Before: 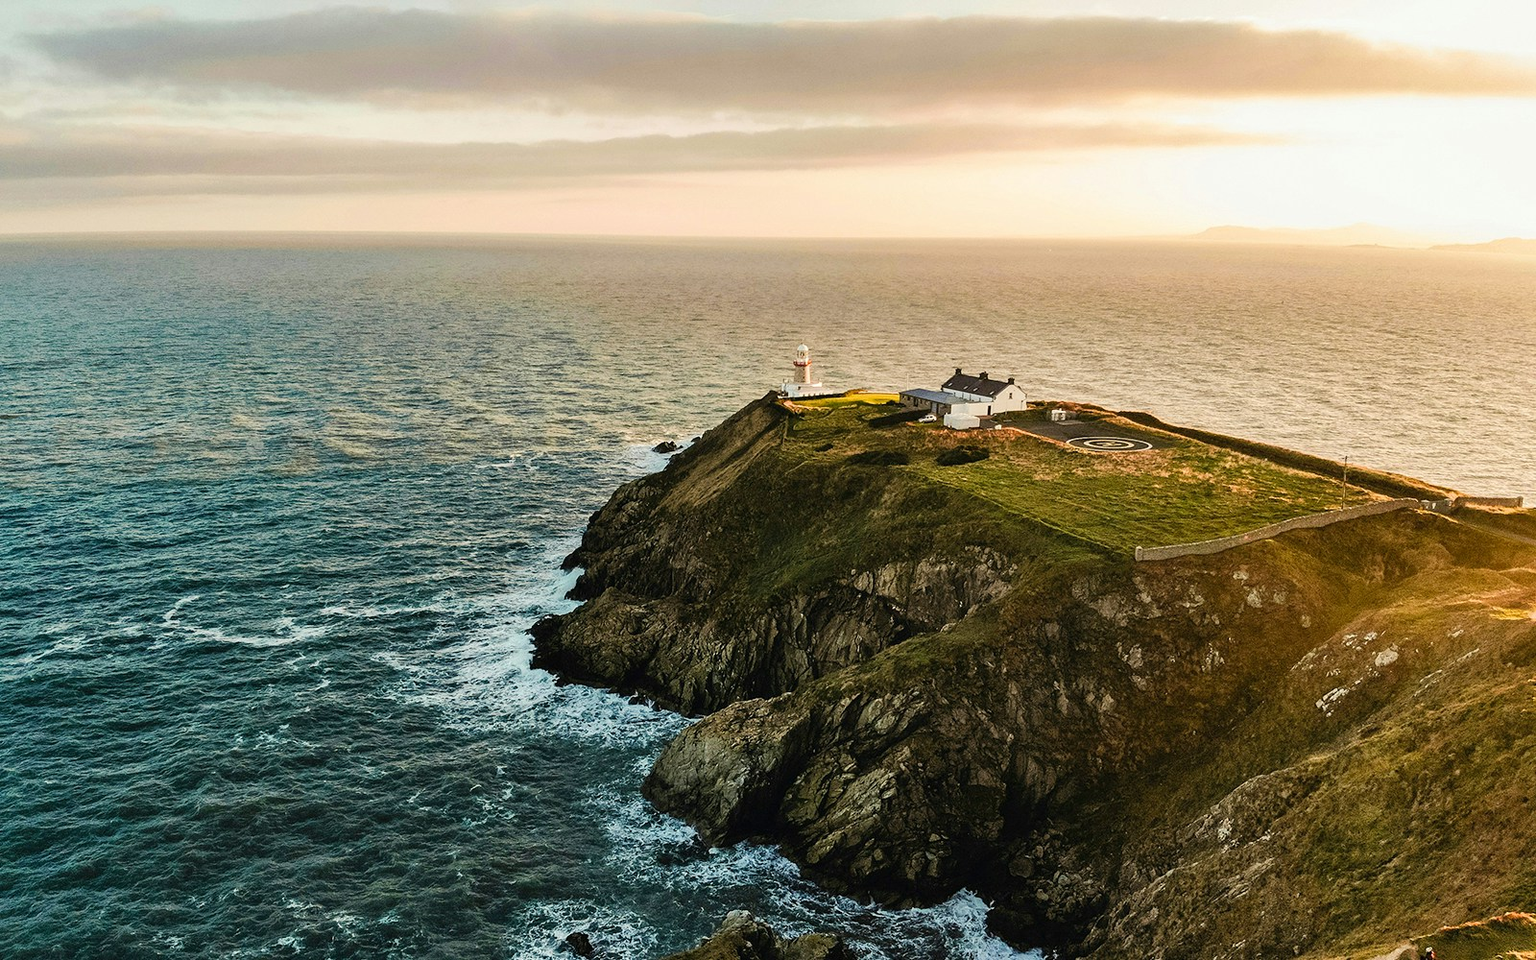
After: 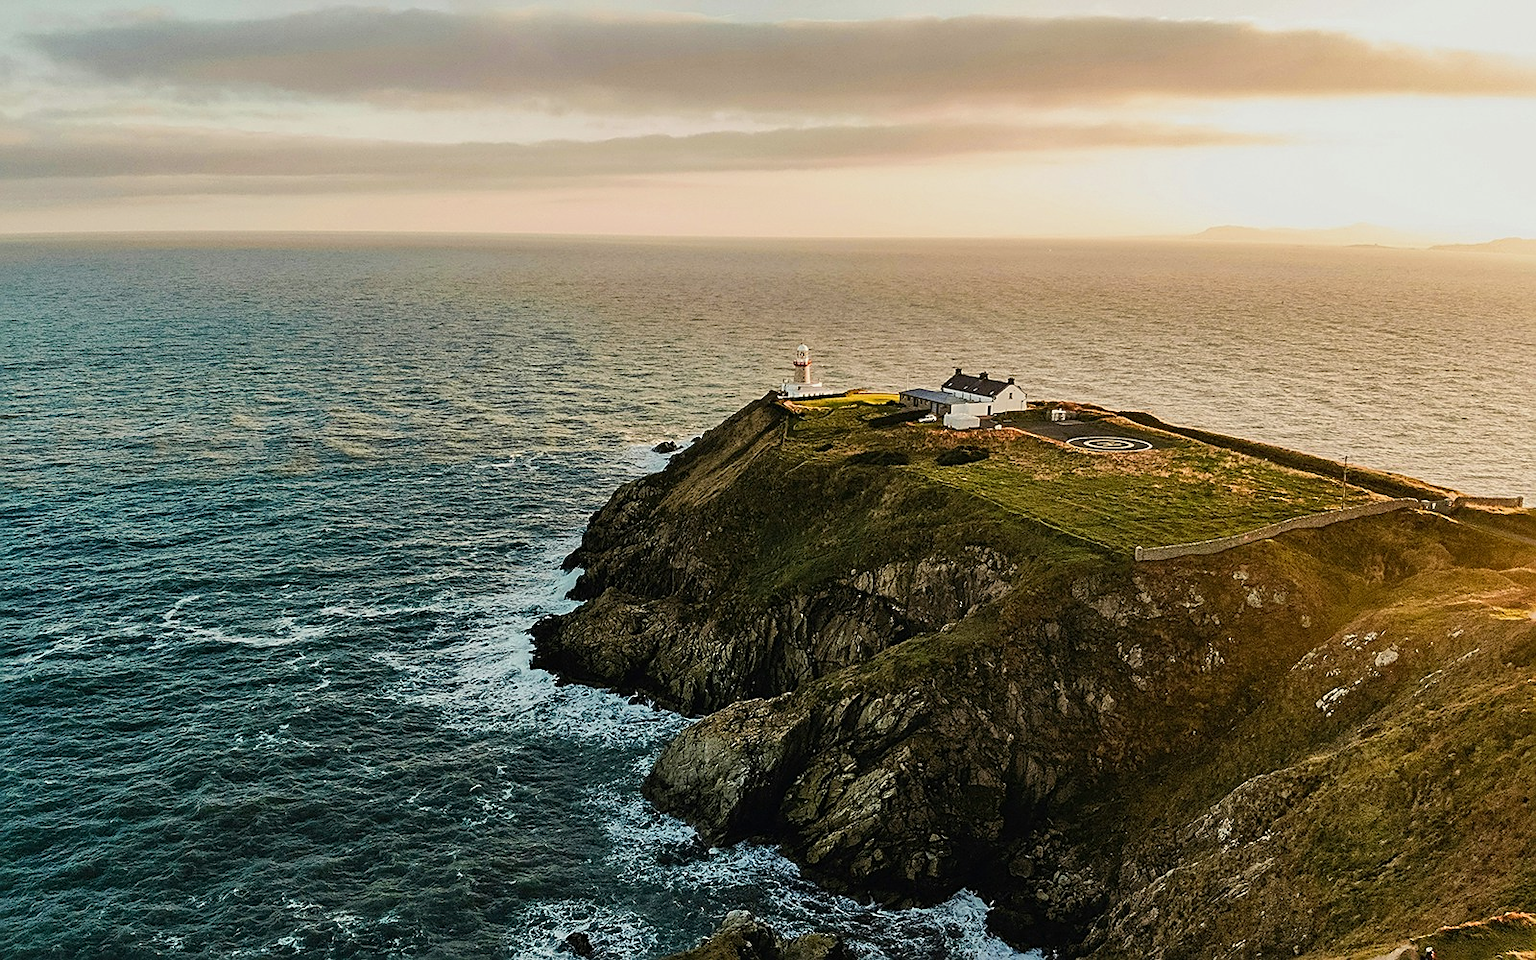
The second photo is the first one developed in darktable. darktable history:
sharpen: on, module defaults
exposure: exposure -0.291 EV, compensate highlight preservation false
